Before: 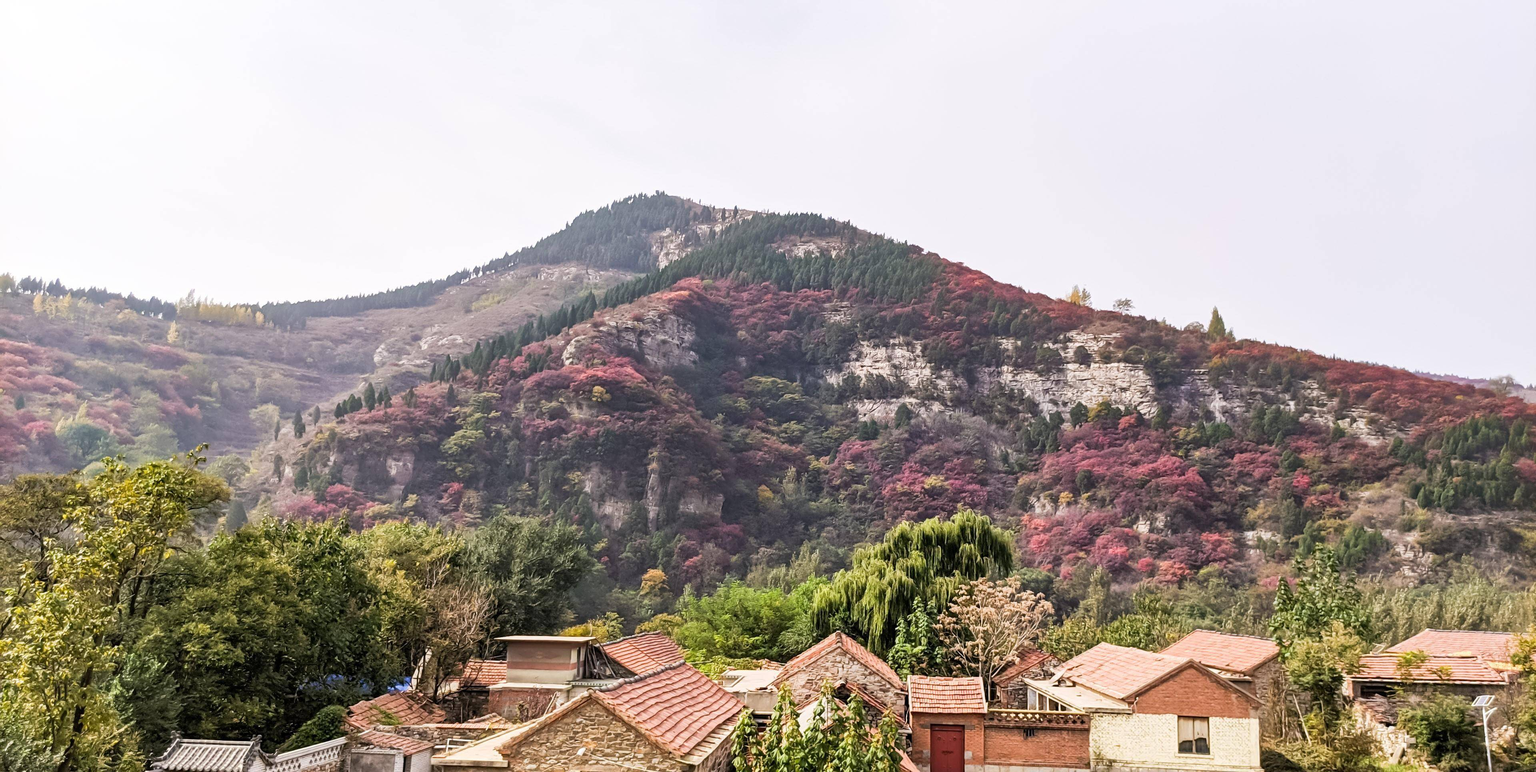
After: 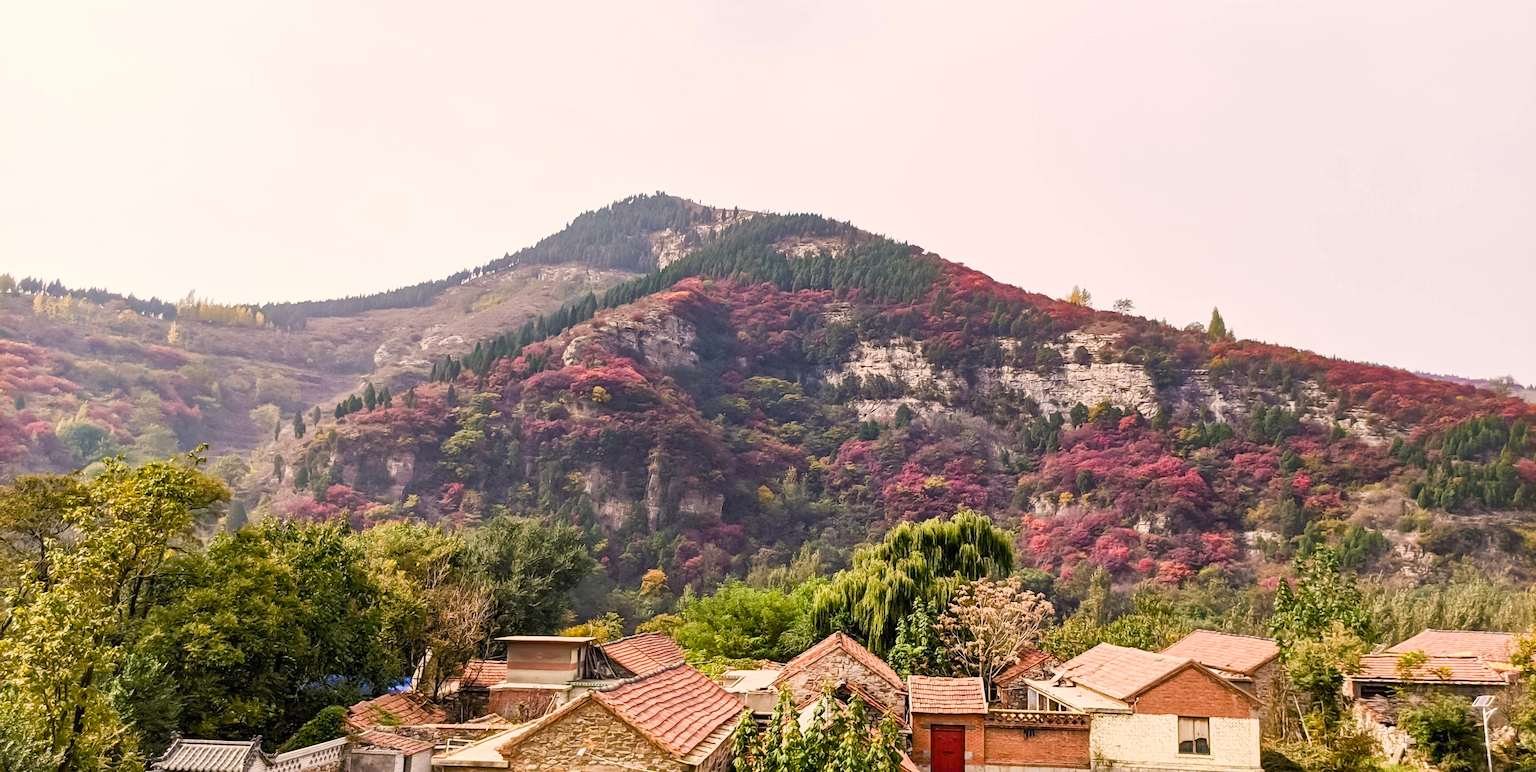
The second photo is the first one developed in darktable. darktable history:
color balance rgb: highlights gain › chroma 3%, highlights gain › hue 60.01°, perceptual saturation grading › global saturation 20%, perceptual saturation grading › highlights -25.809%, perceptual saturation grading › shadows 50.266%
